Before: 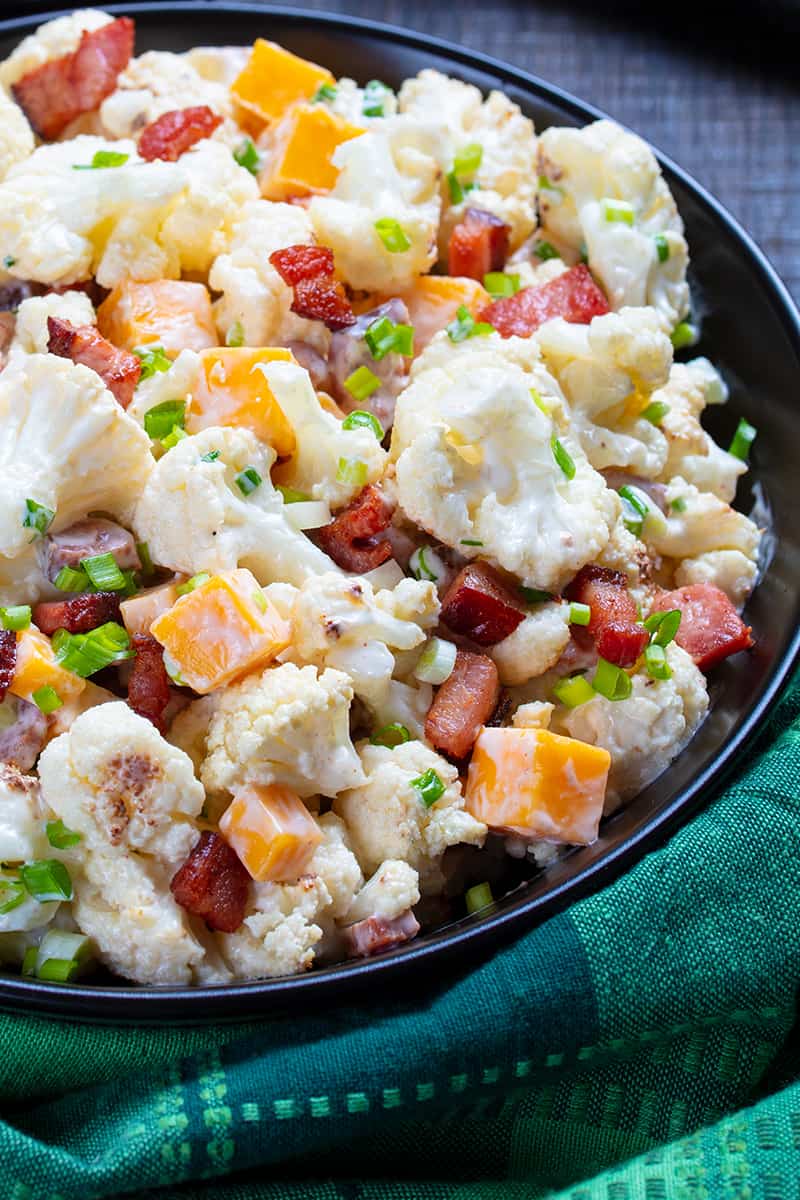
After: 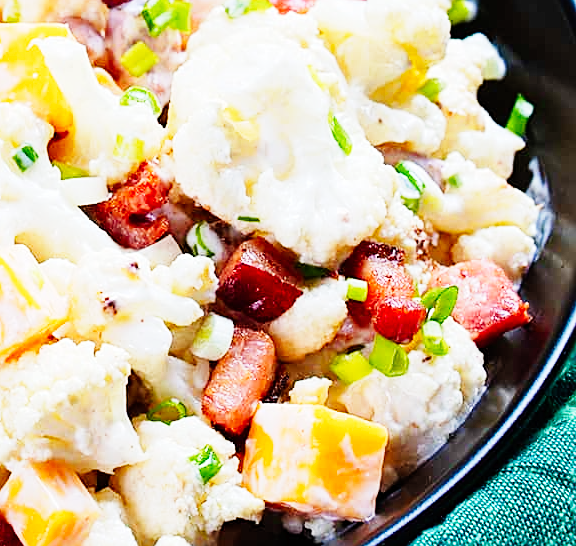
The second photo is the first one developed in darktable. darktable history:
crop and rotate: left 27.958%, top 27.083%, bottom 27.373%
sharpen: radius 2.174, amount 0.383, threshold 0.098
base curve: curves: ch0 [(0, 0) (0, 0.001) (0.001, 0.001) (0.004, 0.002) (0.007, 0.004) (0.015, 0.013) (0.033, 0.045) (0.052, 0.096) (0.075, 0.17) (0.099, 0.241) (0.163, 0.42) (0.219, 0.55) (0.259, 0.616) (0.327, 0.722) (0.365, 0.765) (0.522, 0.873) (0.547, 0.881) (0.689, 0.919) (0.826, 0.952) (1, 1)], preserve colors none
levels: black 8.57%
